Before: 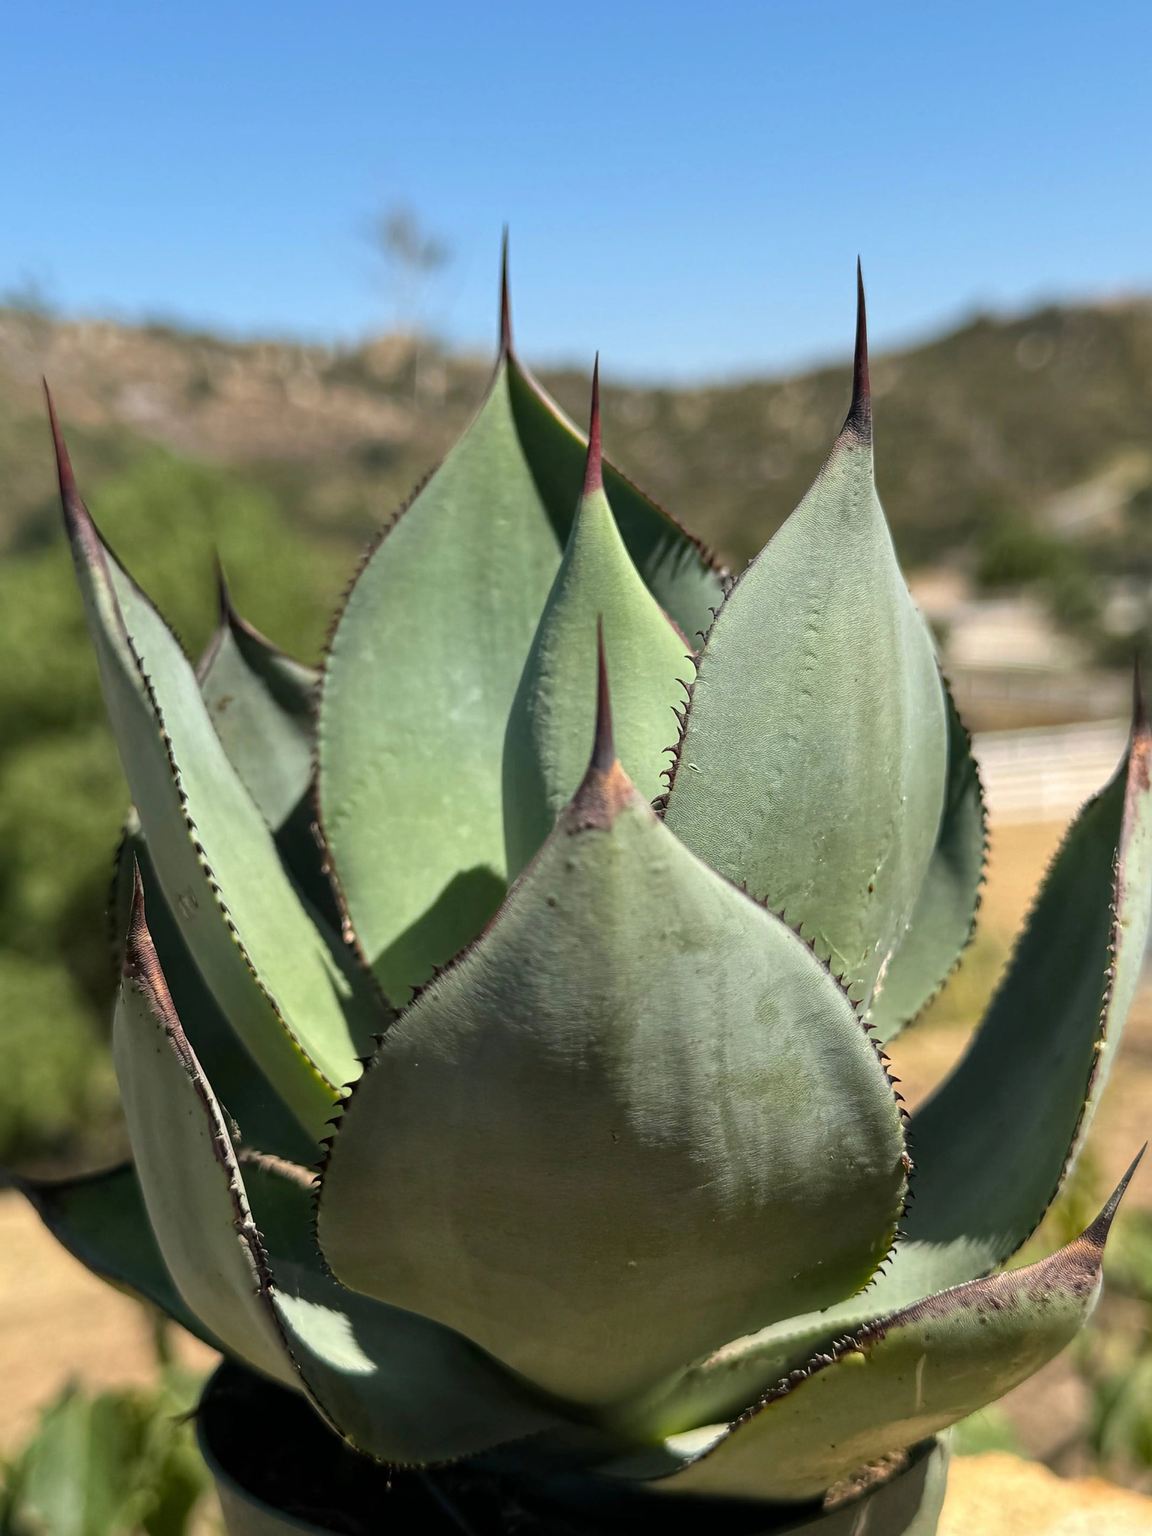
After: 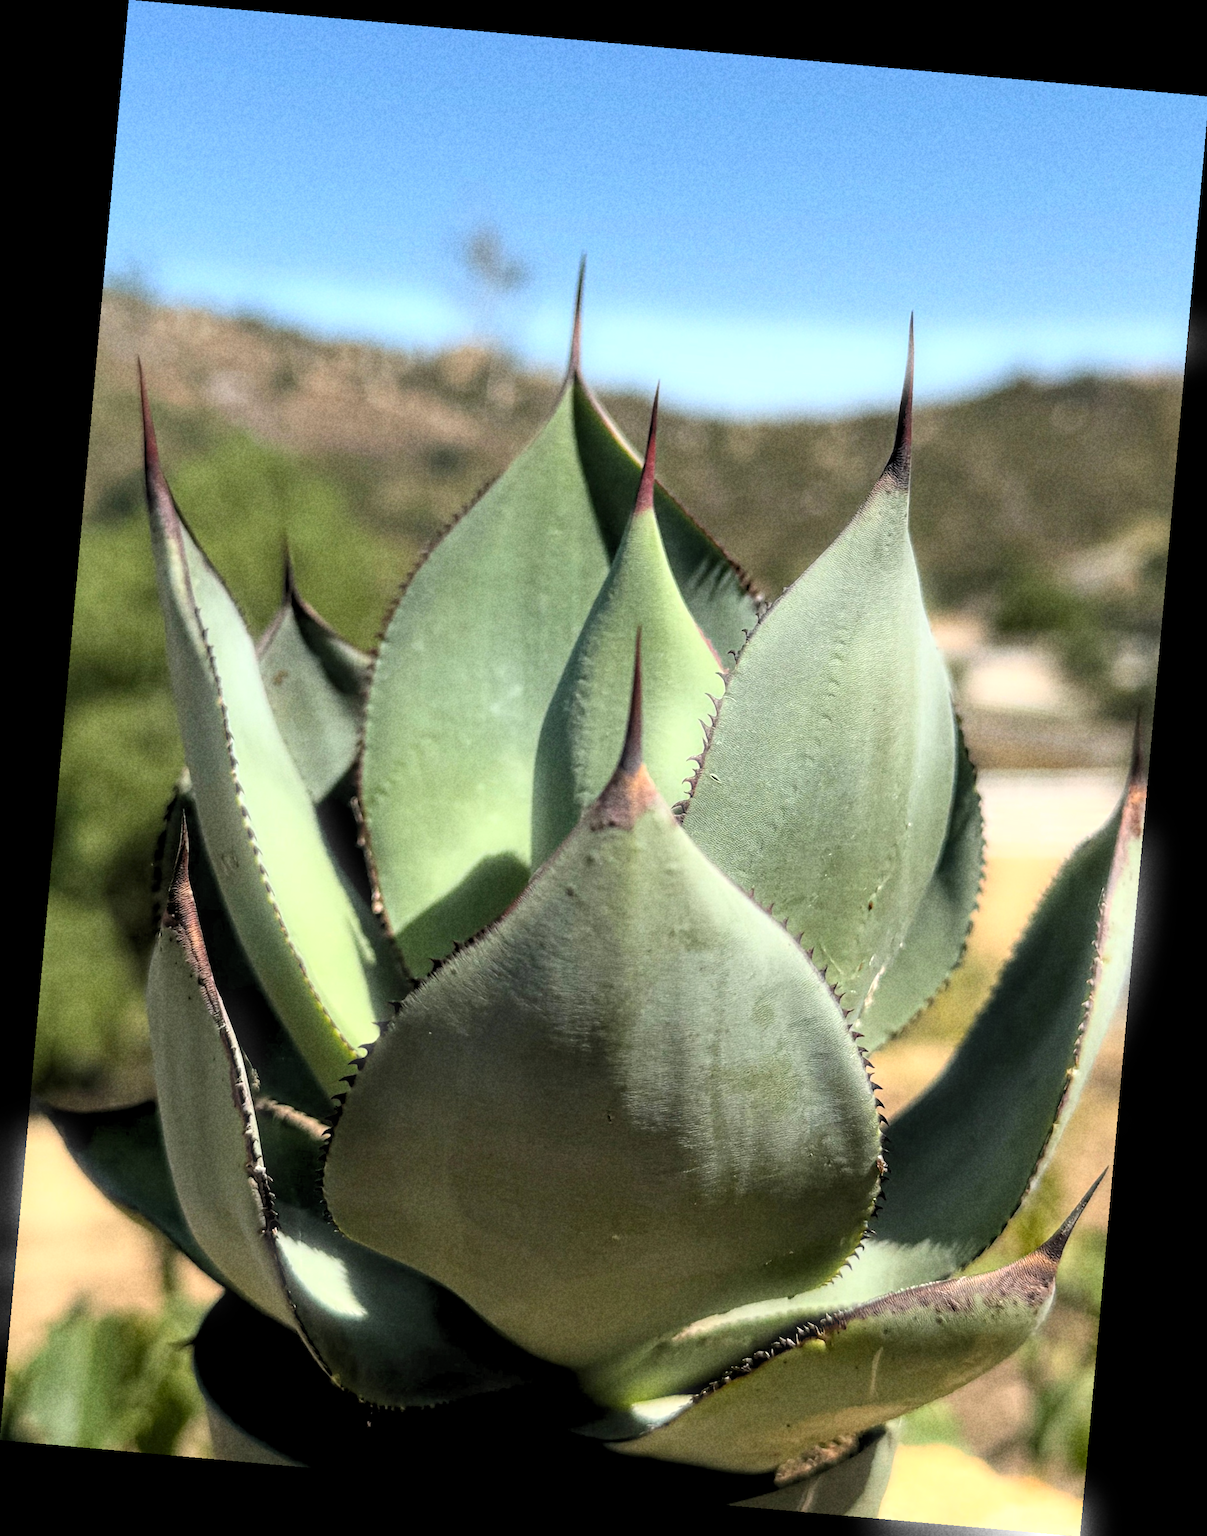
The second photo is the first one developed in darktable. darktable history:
rotate and perspective: rotation 5.12°, automatic cropping off
bloom: size 5%, threshold 95%, strength 15%
grain: coarseness 22.88 ISO
rgb levels: levels [[0.01, 0.419, 0.839], [0, 0.5, 1], [0, 0.5, 1]]
